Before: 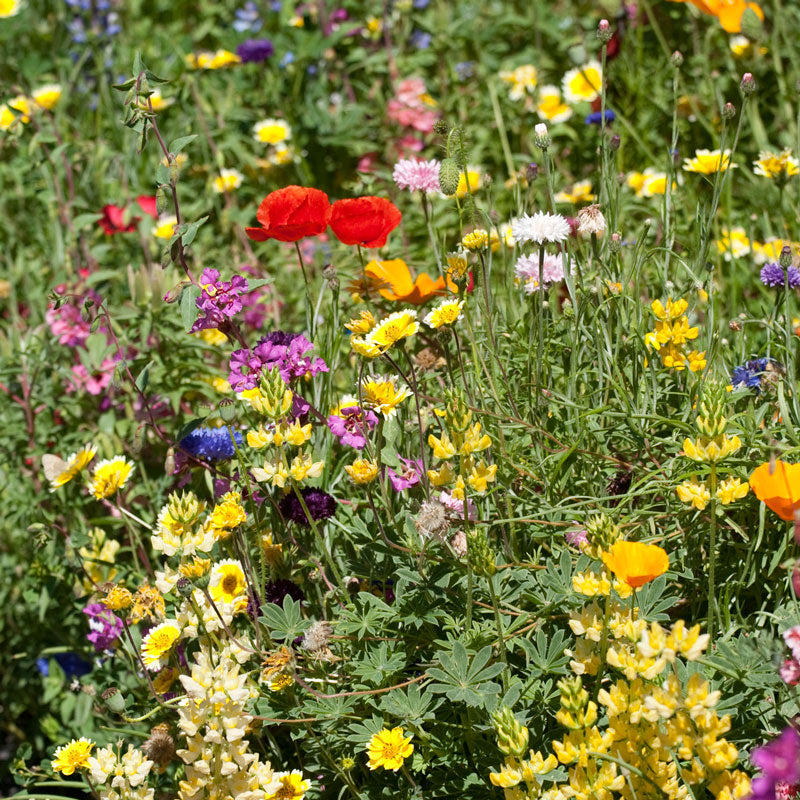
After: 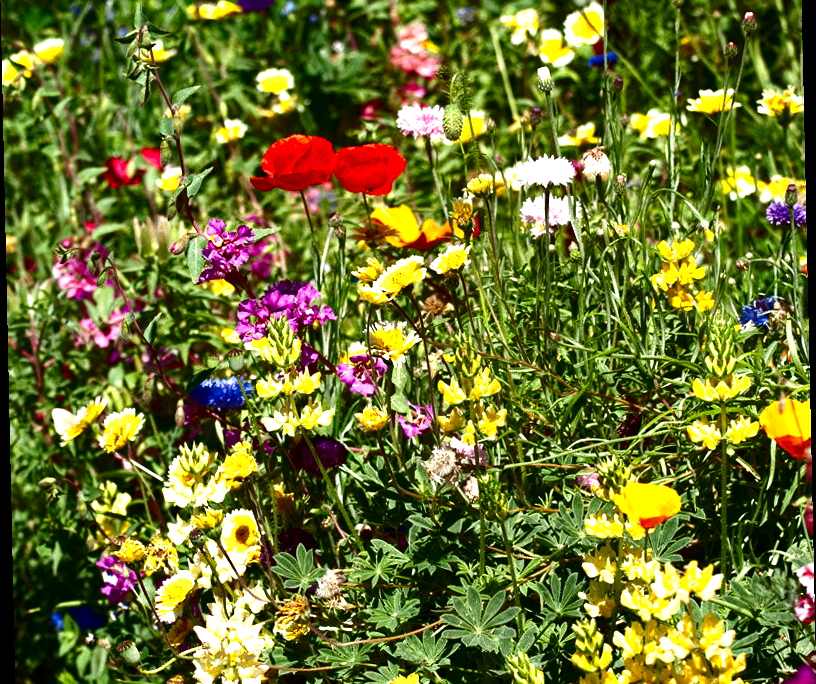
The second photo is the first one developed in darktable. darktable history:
crop: top 7.625%, bottom 8.027%
rotate and perspective: rotation -1.24°, automatic cropping off
exposure: black level correction 0, exposure 0.9 EV, compensate highlight preservation false
contrast brightness saturation: contrast 0.09, brightness -0.59, saturation 0.17
